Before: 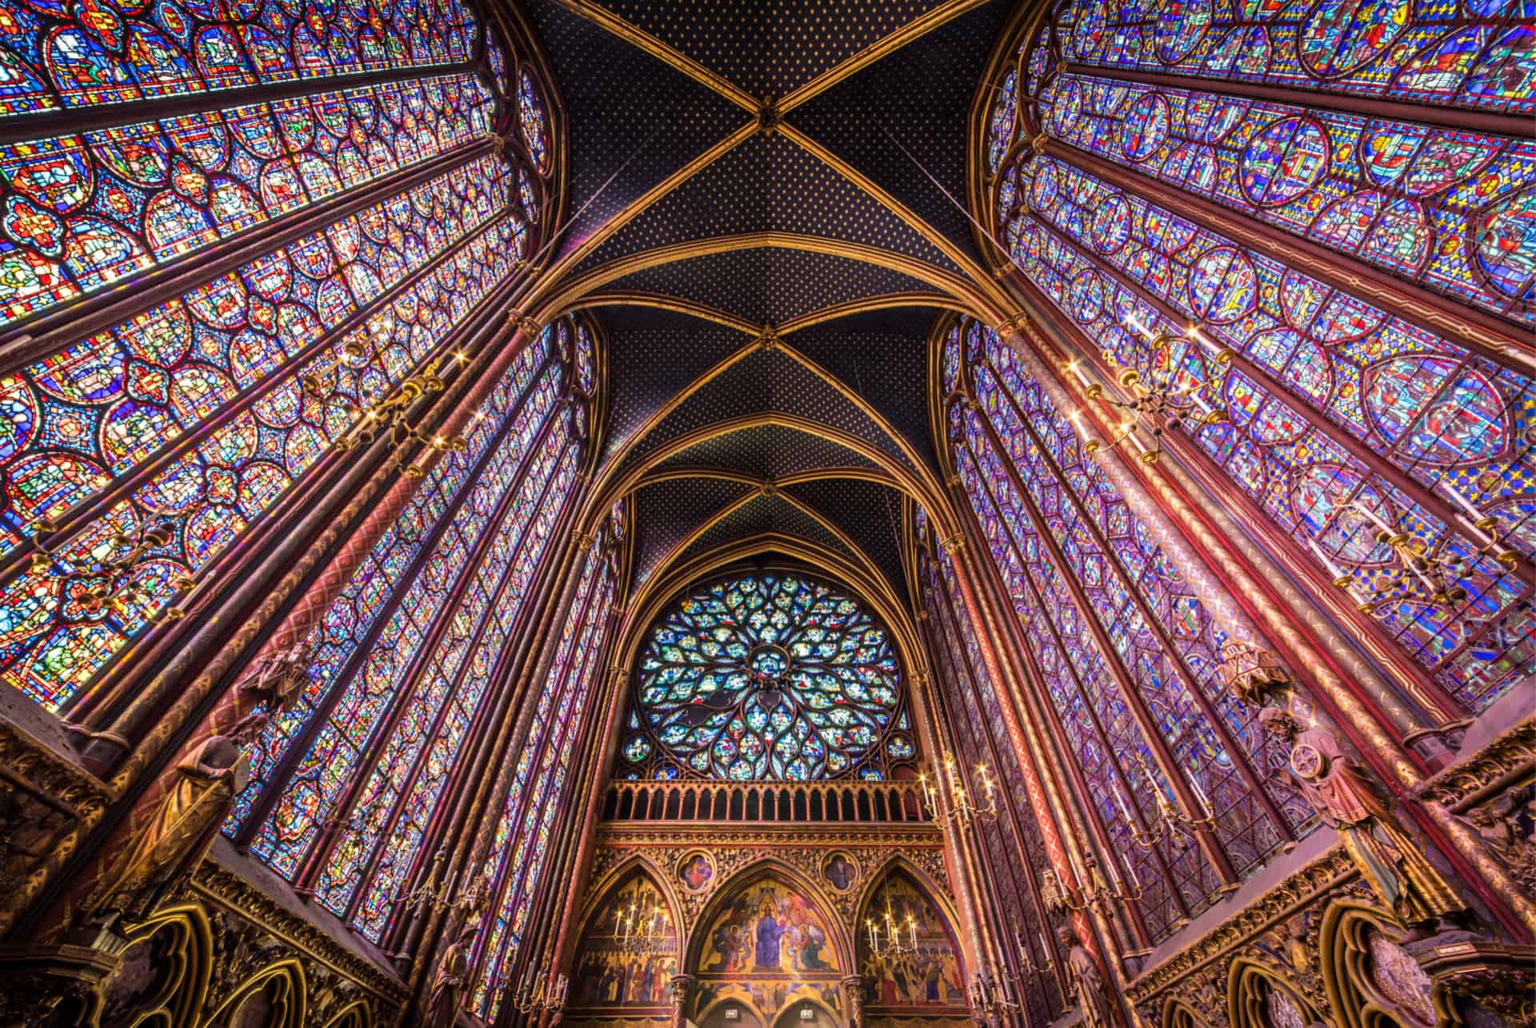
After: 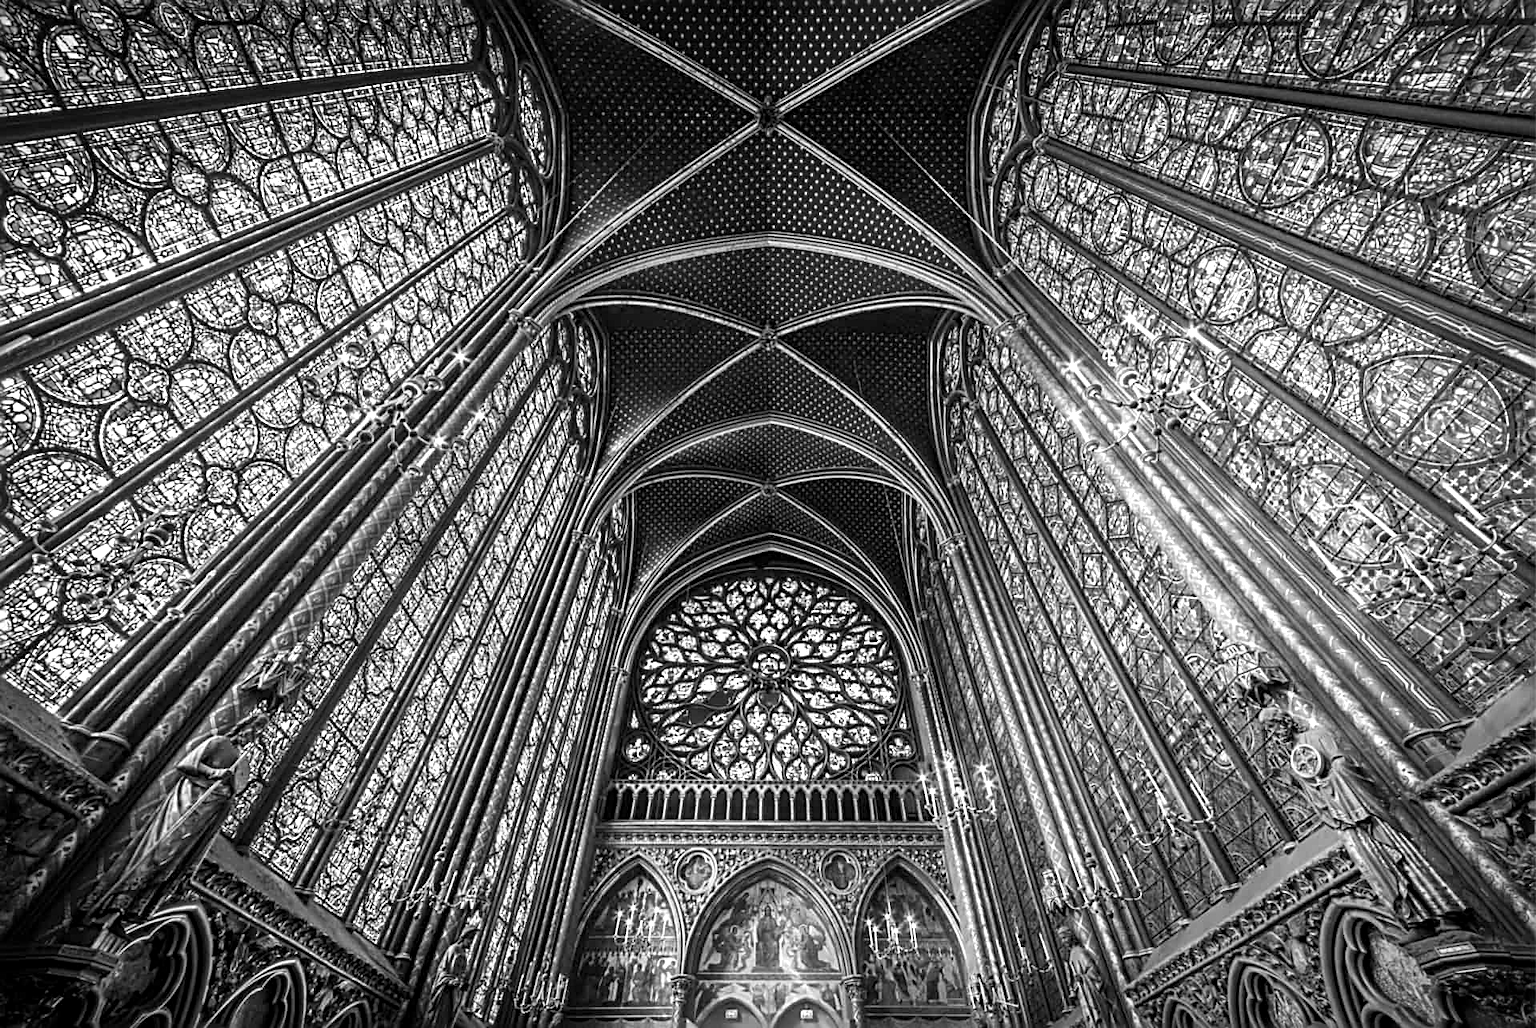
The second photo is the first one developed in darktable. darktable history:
exposure: black level correction 0.001, exposure 0.5 EV, compensate exposure bias true, compensate highlight preservation false
monochrome: on, module defaults
sharpen: radius 2.676, amount 0.669
vignetting: fall-off start 87%, automatic ratio true
